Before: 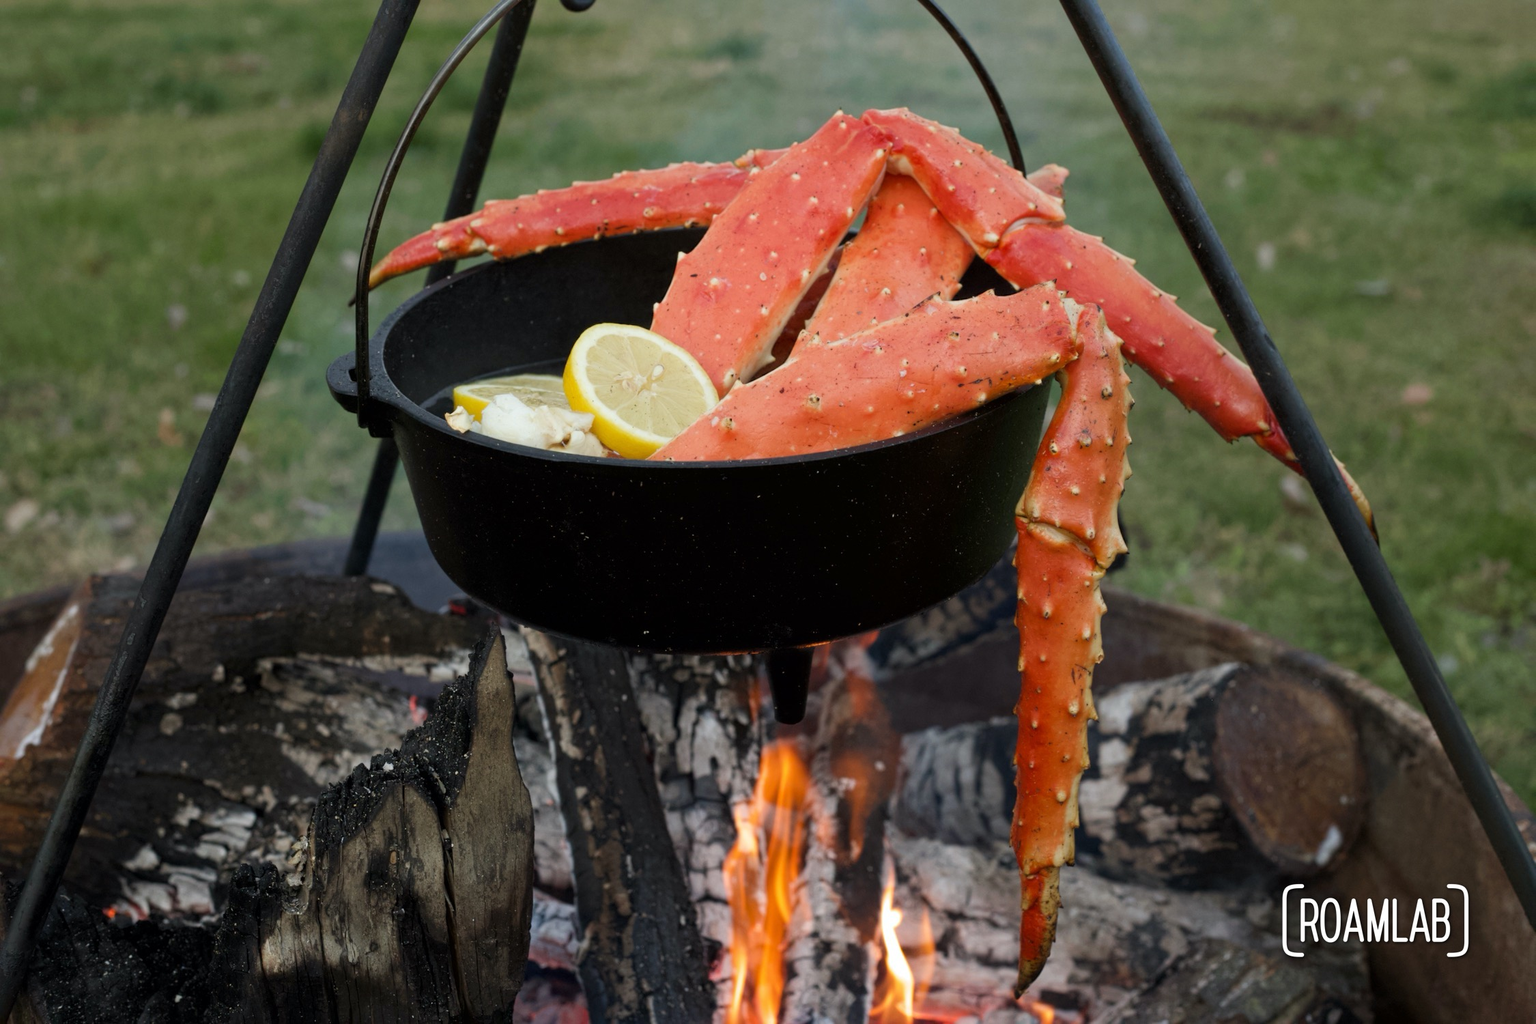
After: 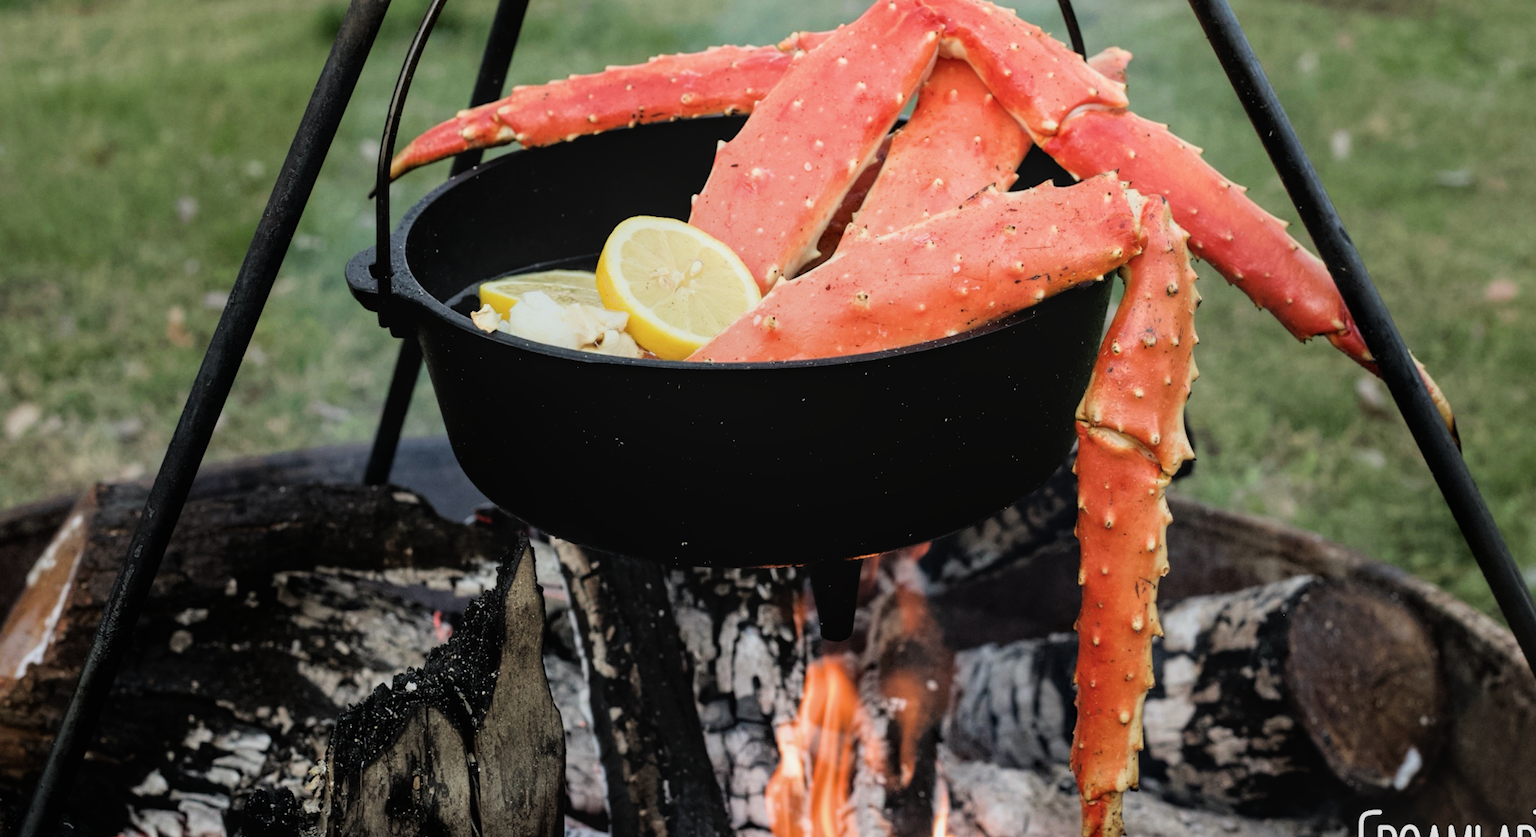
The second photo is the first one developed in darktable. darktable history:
crop and rotate: angle 0.046°, top 11.681%, right 5.529%, bottom 11.06%
filmic rgb: black relative exposure -7.99 EV, white relative exposure 3.88 EV, threshold 2.97 EV, hardness 4.24, color science v6 (2022), enable highlight reconstruction true
local contrast: detail 109%
contrast brightness saturation: contrast 0.033, brightness -0.031
tone equalizer: -8 EV -1.09 EV, -7 EV -0.976 EV, -6 EV -0.835 EV, -5 EV -0.564 EV, -3 EV 0.599 EV, -2 EV 0.894 EV, -1 EV 1.01 EV, +0 EV 1.08 EV
color balance rgb: perceptual saturation grading › global saturation -11.979%
